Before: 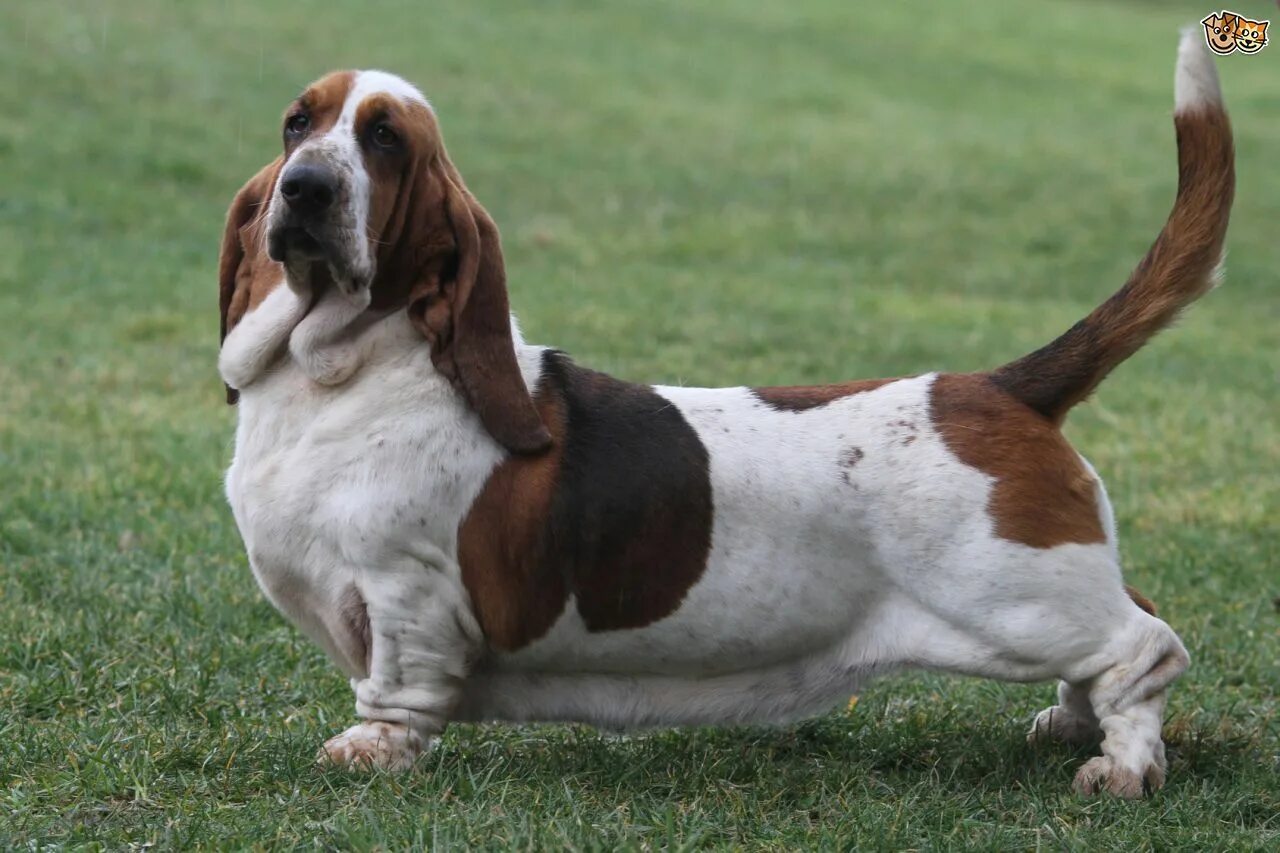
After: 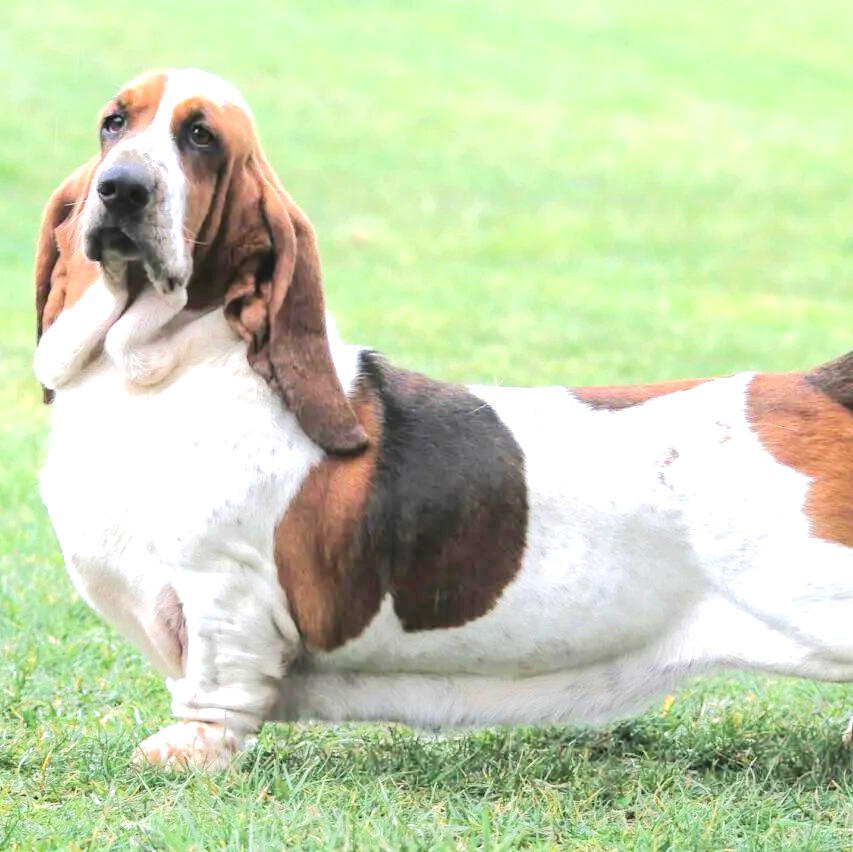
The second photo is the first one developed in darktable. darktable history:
exposure: exposure 1.516 EV, compensate highlight preservation false
crop and rotate: left 14.382%, right 18.977%
tone equalizer: -7 EV 0.162 EV, -6 EV 0.587 EV, -5 EV 1.12 EV, -4 EV 1.33 EV, -3 EV 1.18 EV, -2 EV 0.6 EV, -1 EV 0.156 EV, edges refinement/feathering 500, mask exposure compensation -1.57 EV, preserve details no
